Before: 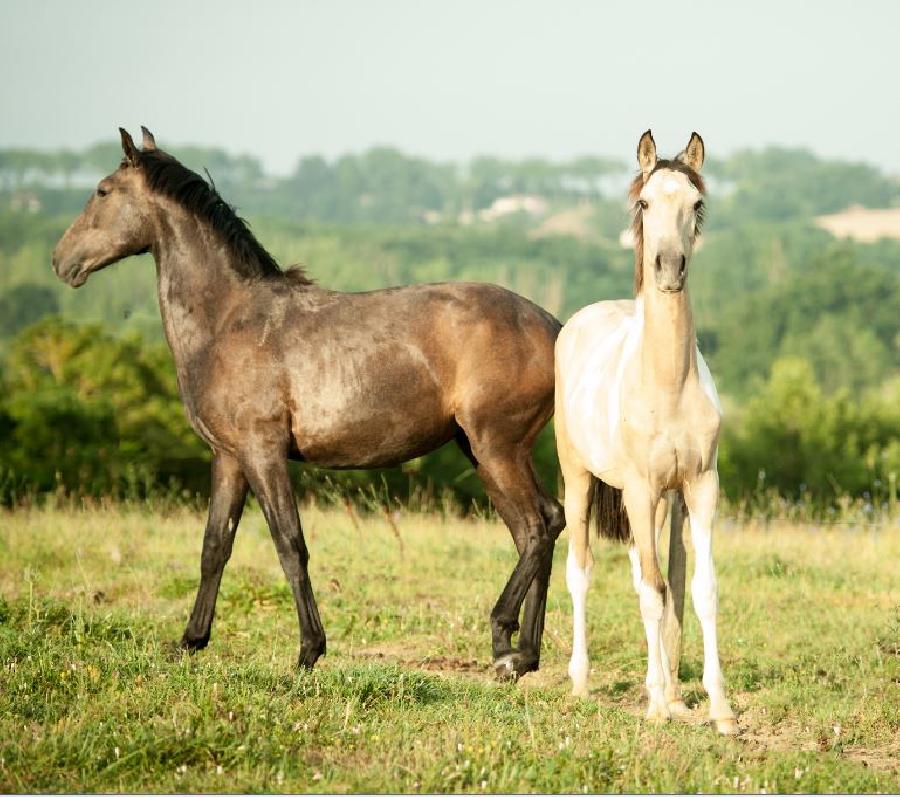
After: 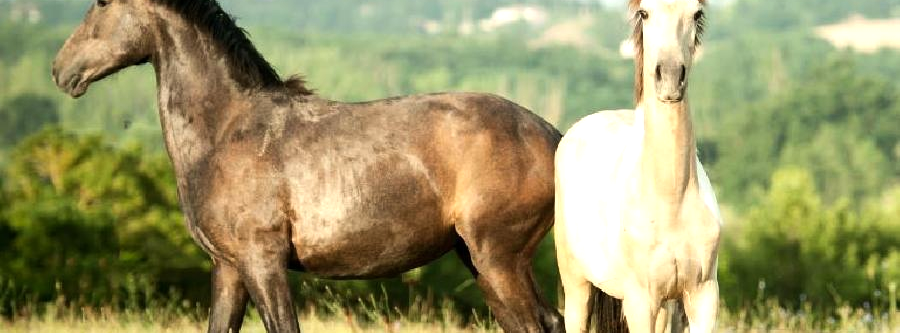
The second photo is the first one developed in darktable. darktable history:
tone equalizer: -8 EV -0.417 EV, -7 EV -0.389 EV, -6 EV -0.333 EV, -5 EV -0.222 EV, -3 EV 0.222 EV, -2 EV 0.333 EV, -1 EV 0.389 EV, +0 EV 0.417 EV, edges refinement/feathering 500, mask exposure compensation -1.57 EV, preserve details no
crop and rotate: top 23.84%, bottom 34.294%
